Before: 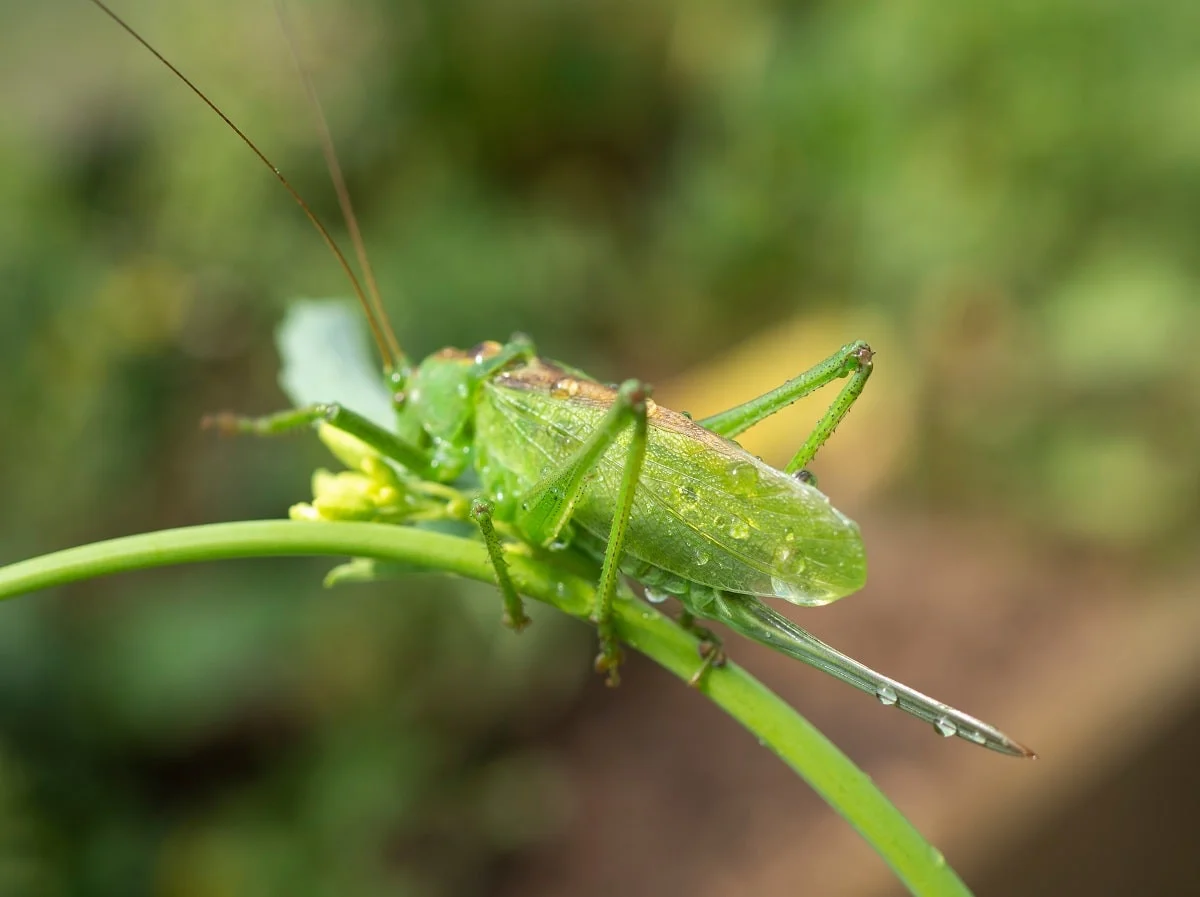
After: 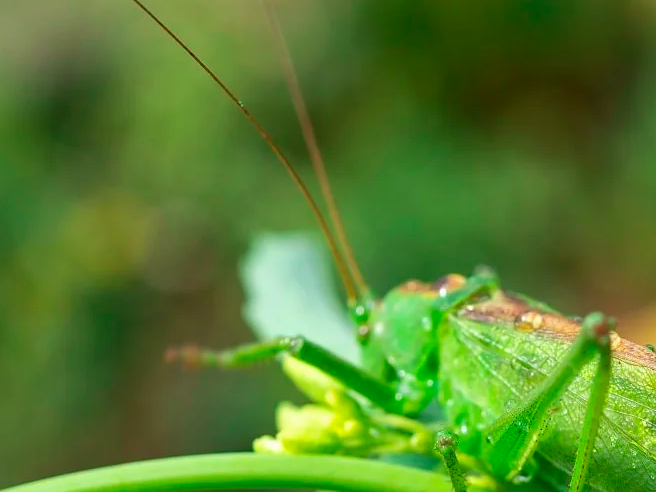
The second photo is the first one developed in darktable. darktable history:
crop and rotate: left 3.047%, top 7.509%, right 42.236%, bottom 37.598%
color contrast: green-magenta contrast 1.73, blue-yellow contrast 1.15
